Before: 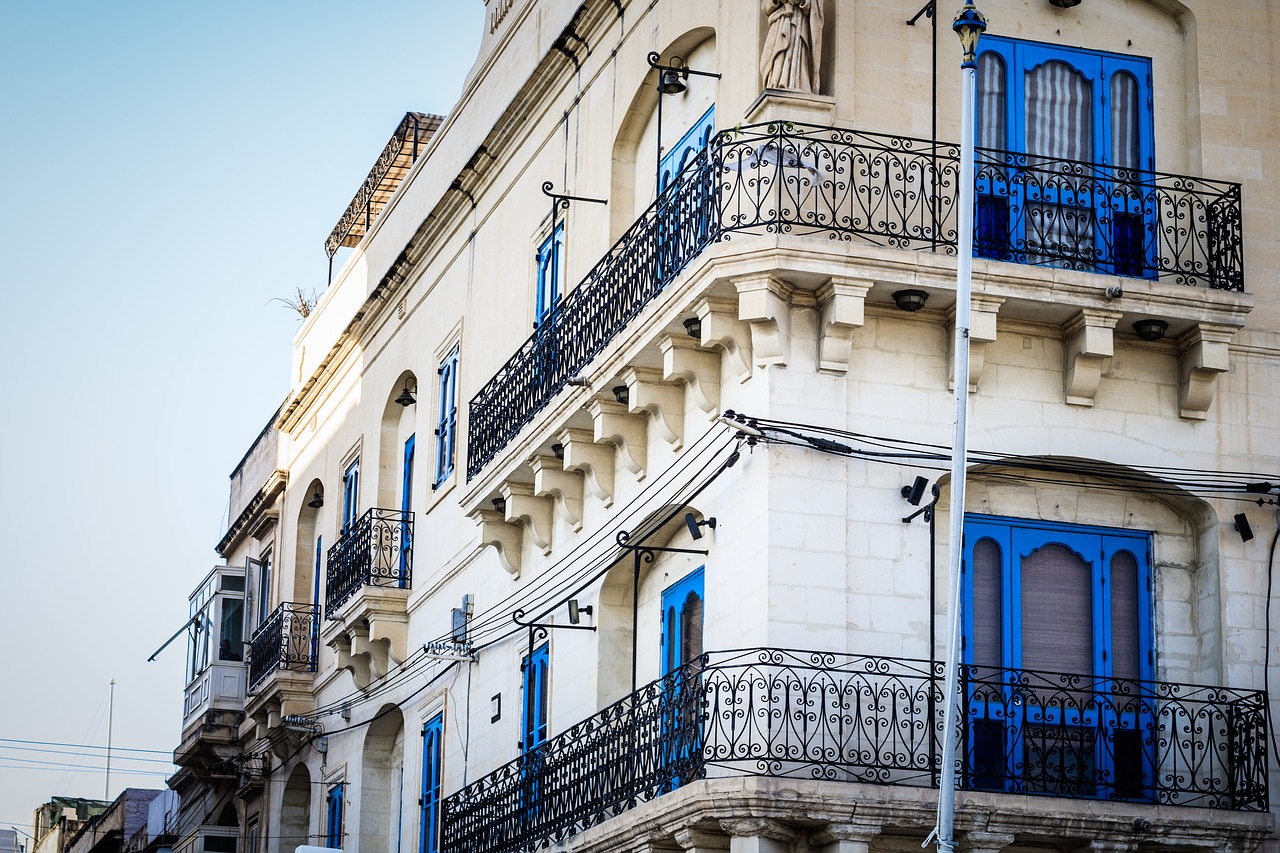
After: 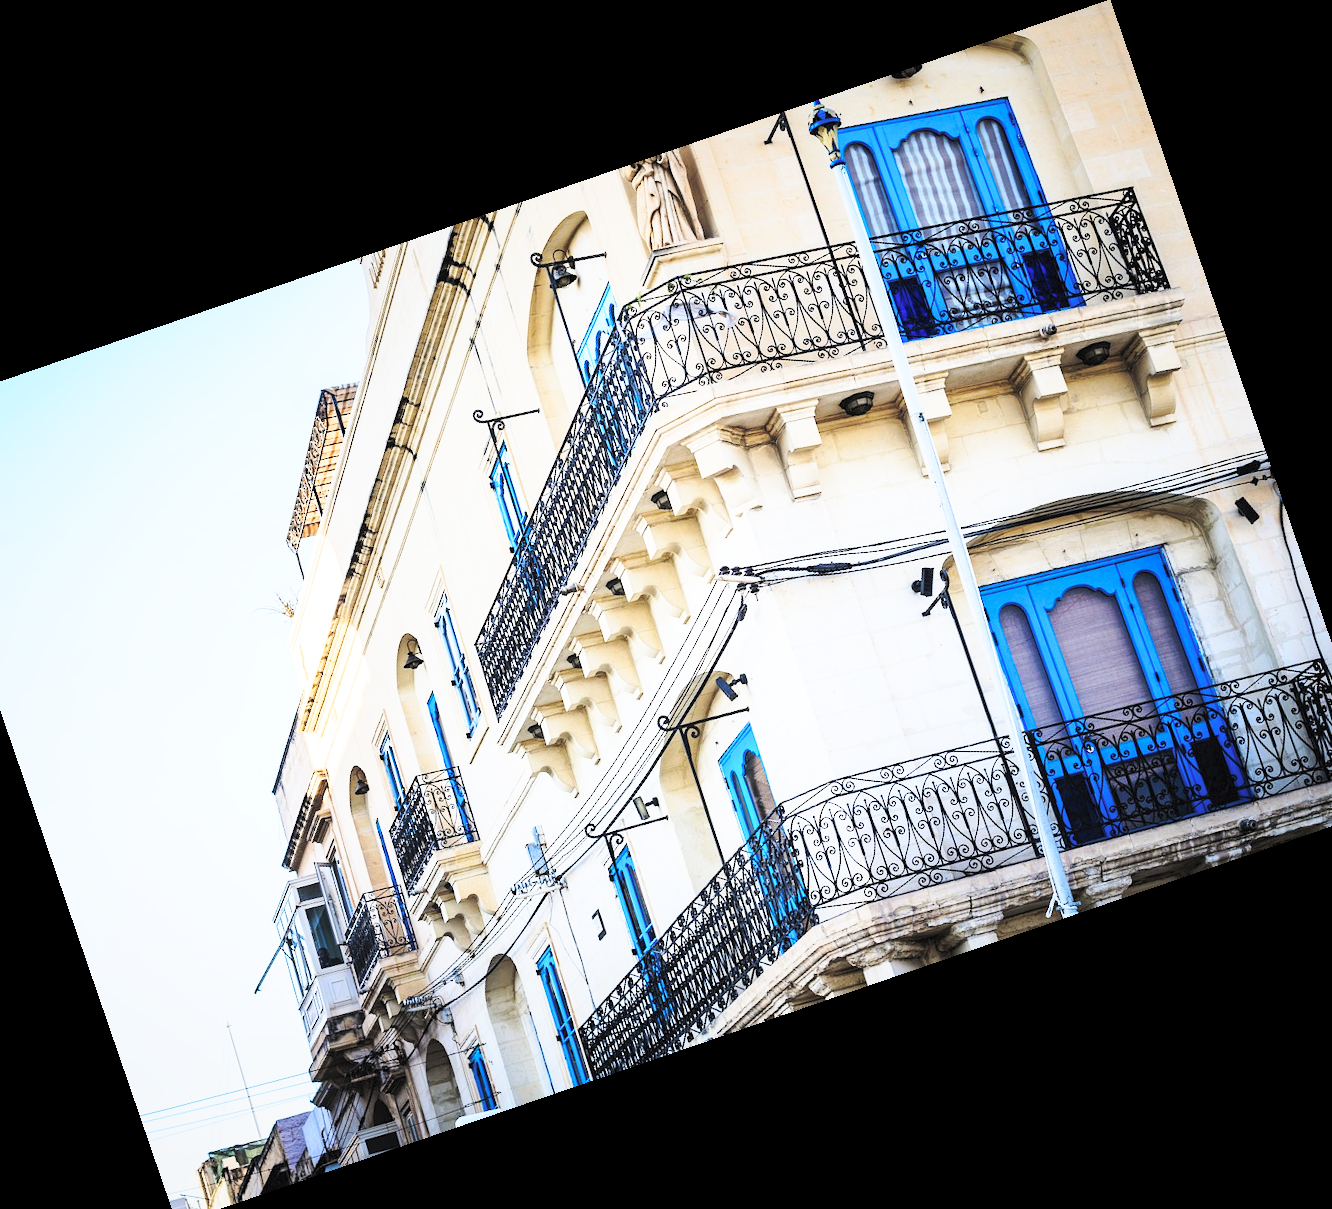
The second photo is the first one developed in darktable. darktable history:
contrast brightness saturation: contrast 0.101, brightness 0.307, saturation 0.147
shadows and highlights: radius 335.58, shadows 64.45, highlights 5.12, compress 87.72%, soften with gaussian
base curve: curves: ch0 [(0, 0) (0.028, 0.03) (0.121, 0.232) (0.46, 0.748) (0.859, 0.968) (1, 1)], preserve colors none
crop and rotate: angle 19°, left 6.747%, right 3.724%, bottom 1.102%
